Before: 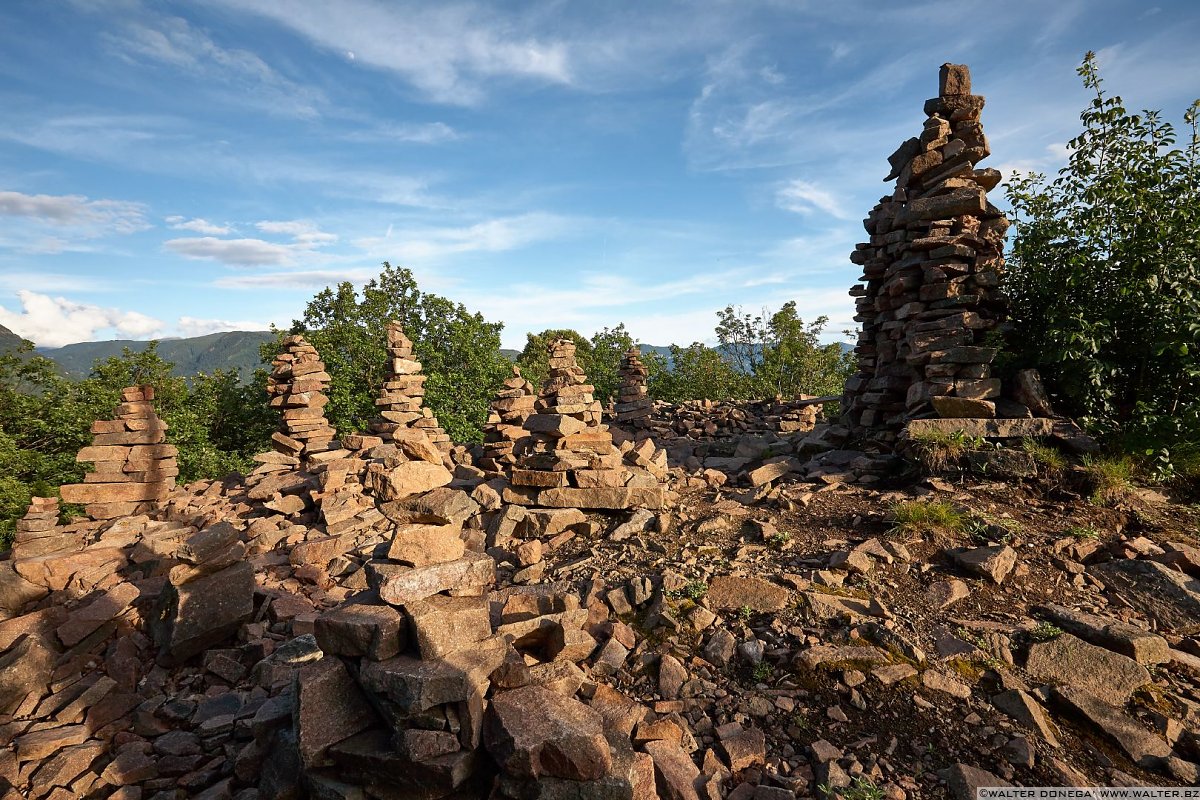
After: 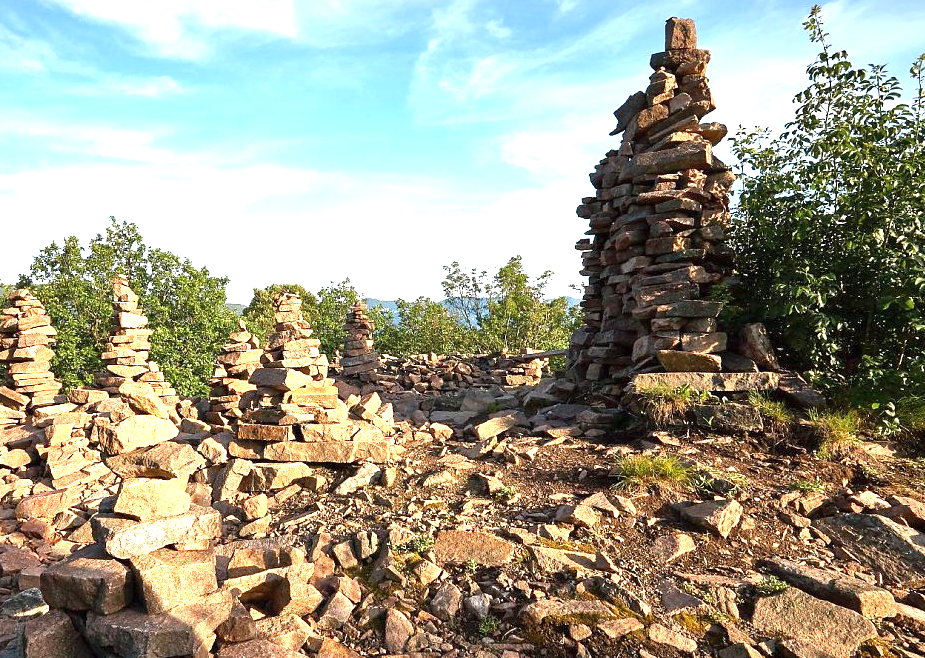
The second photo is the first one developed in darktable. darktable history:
exposure: black level correction 0, exposure 1.45 EV, compensate highlight preservation false
crop: left 22.869%, top 5.829%, bottom 11.863%
